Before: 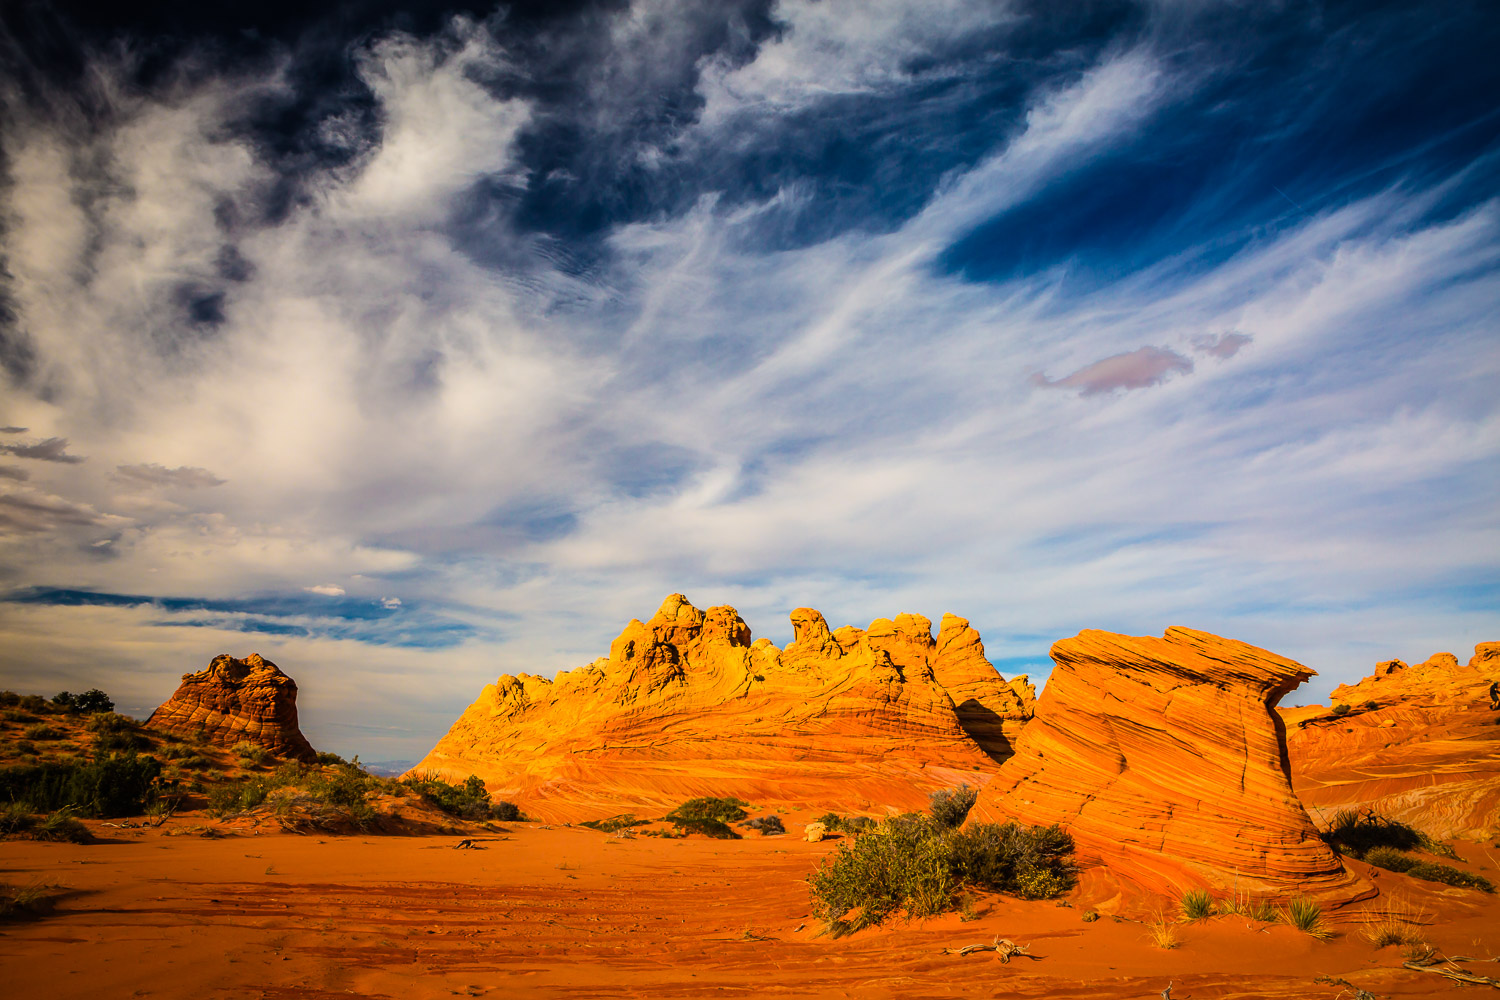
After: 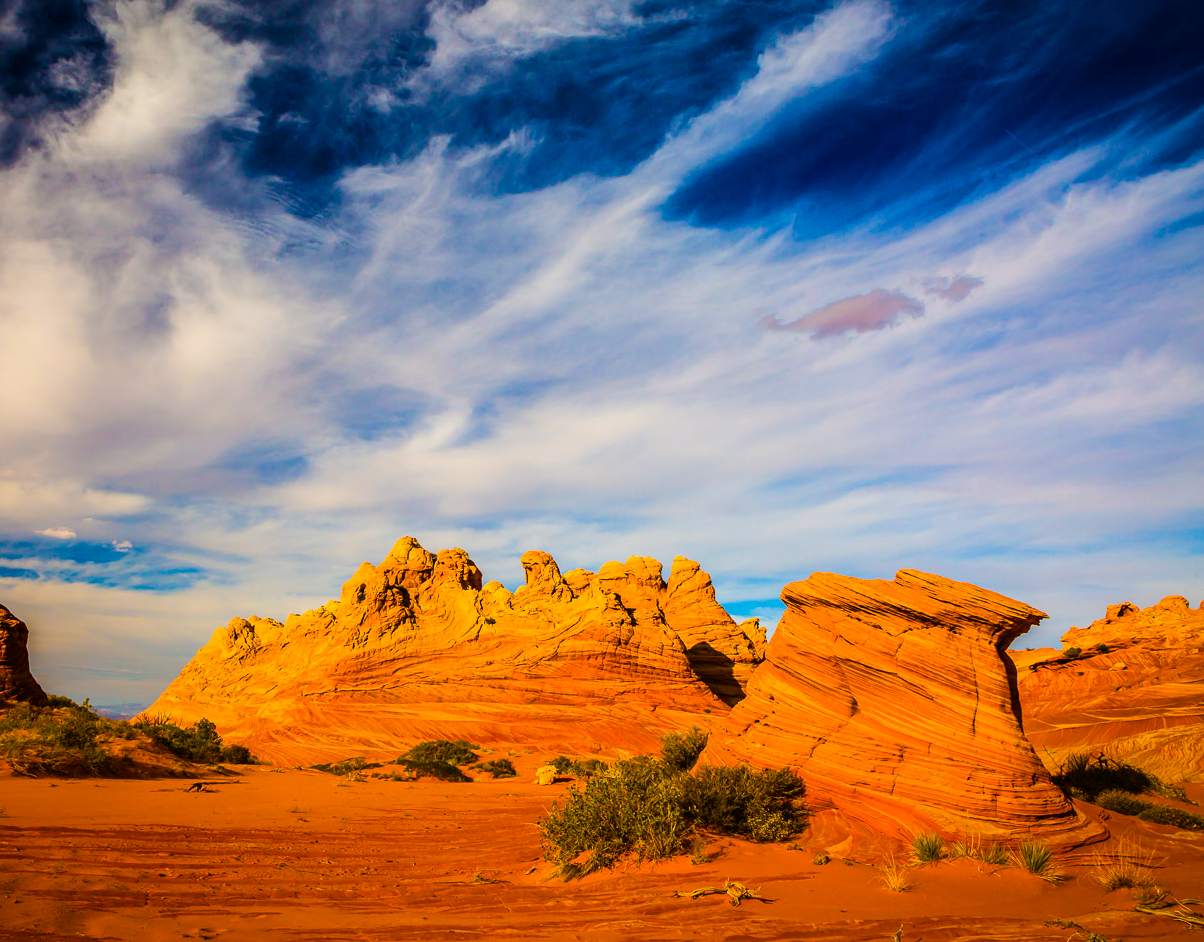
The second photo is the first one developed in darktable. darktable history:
crop and rotate: left 17.959%, top 5.771%, right 1.742%
color balance rgb: perceptual saturation grading › global saturation 20%, perceptual saturation grading › highlights -25%, perceptual saturation grading › shadows 50.52%, global vibrance 40.24%
